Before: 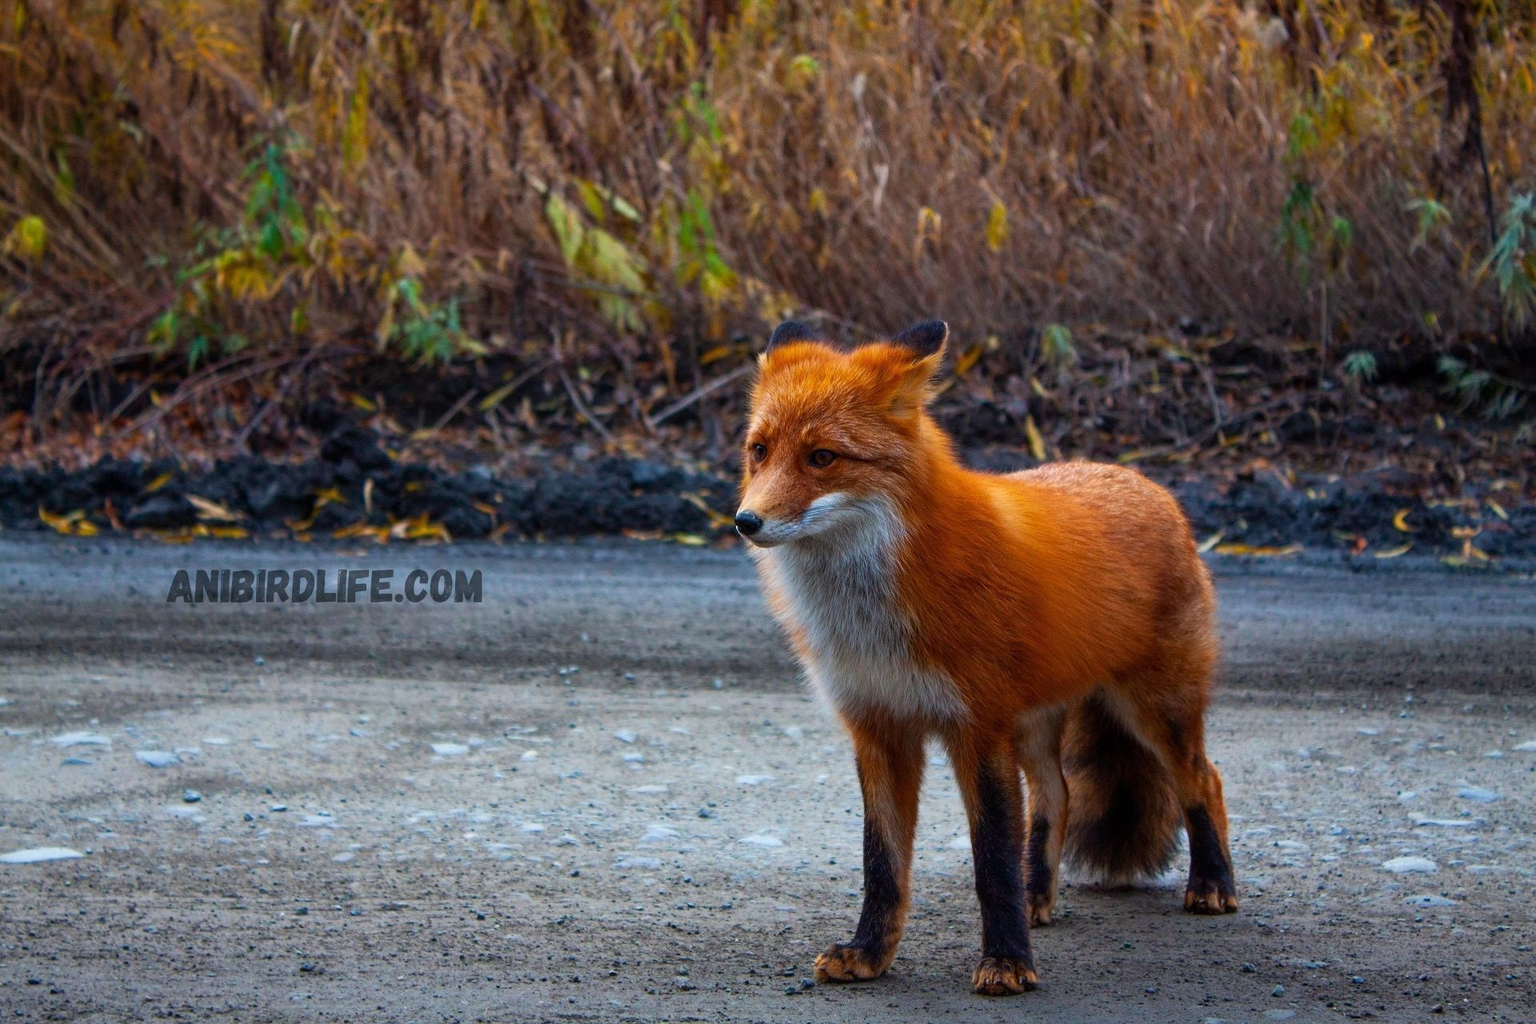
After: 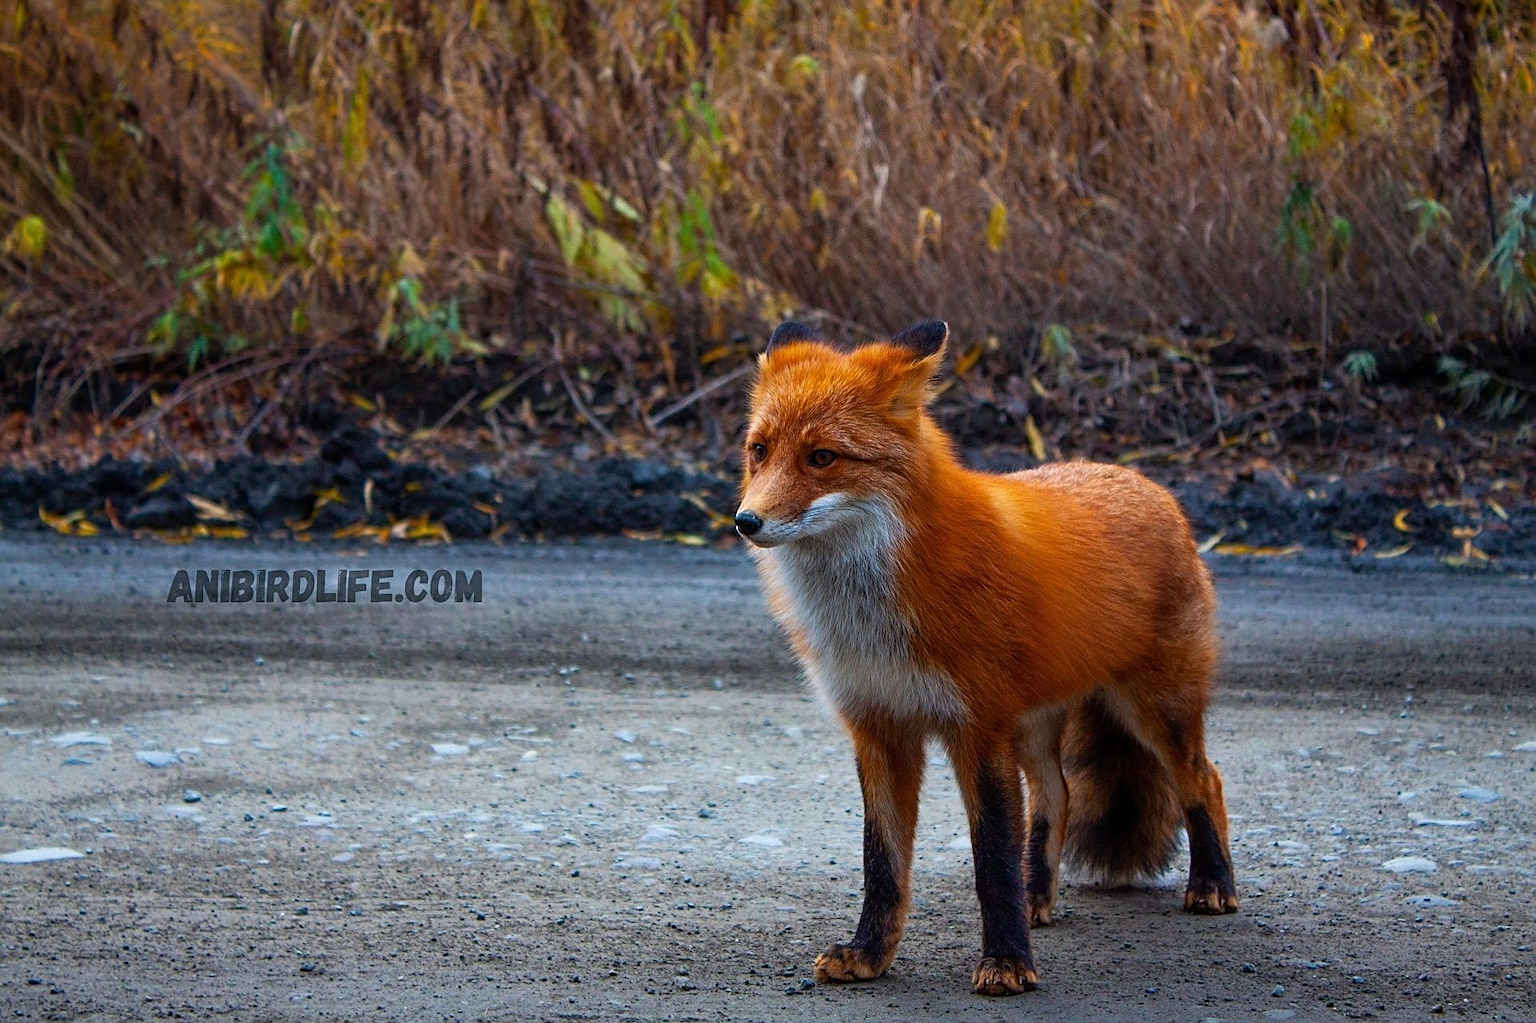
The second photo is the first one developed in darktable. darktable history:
crop: bottom 0.077%
sharpen: on, module defaults
